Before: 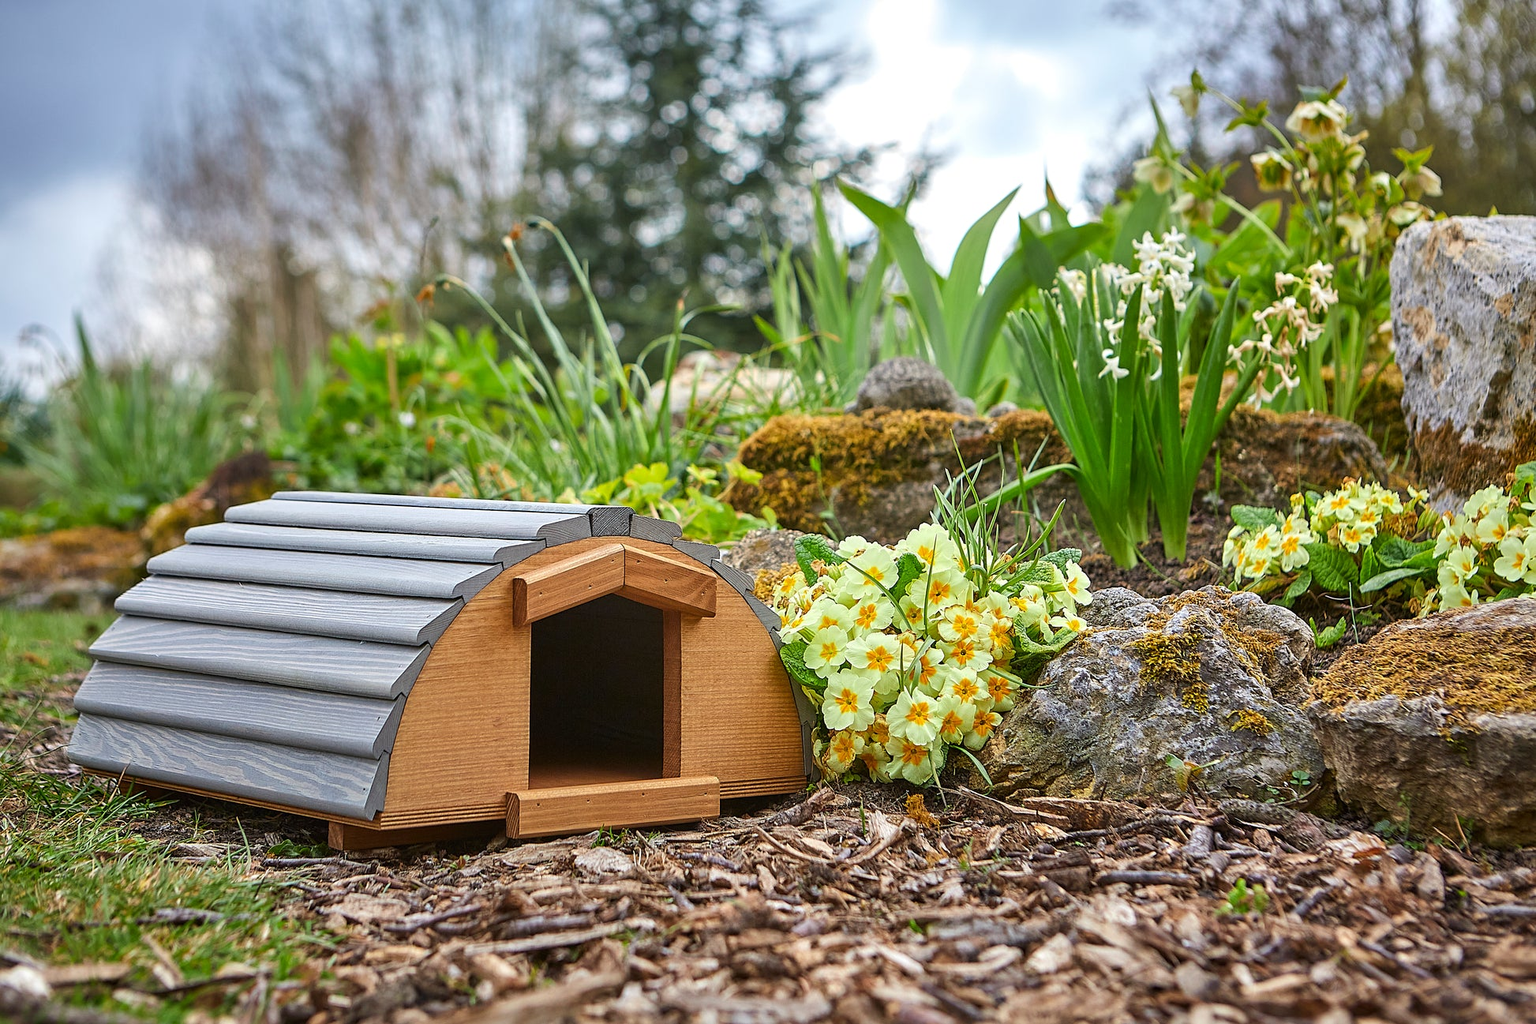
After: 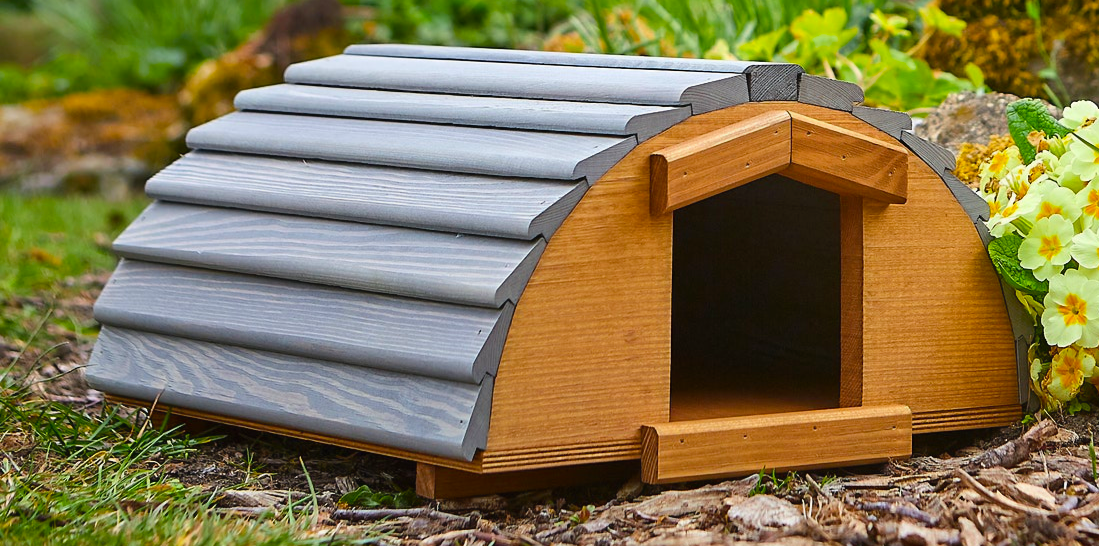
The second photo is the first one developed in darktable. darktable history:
crop: top 44.613%, right 43.525%, bottom 13.247%
color balance rgb: perceptual saturation grading › global saturation 25.407%
contrast equalizer: y [[0.5 ×4, 0.525, 0.667], [0.5 ×6], [0.5 ×6], [0 ×4, 0.042, 0], [0, 0, 0.004, 0.1, 0.191, 0.131]], mix -0.981
